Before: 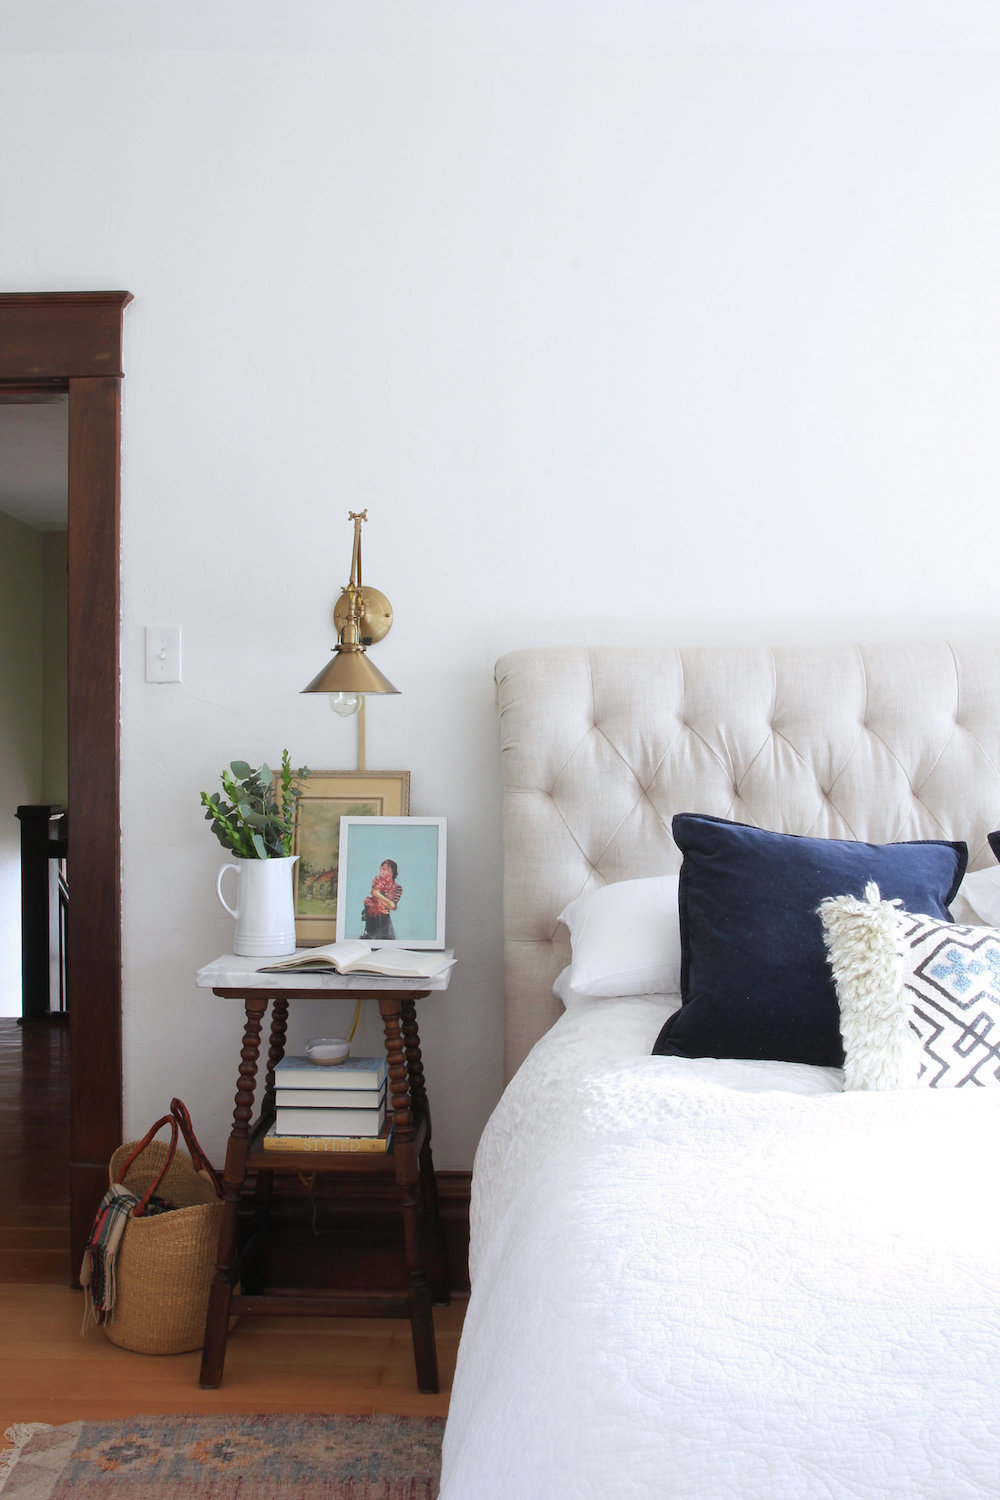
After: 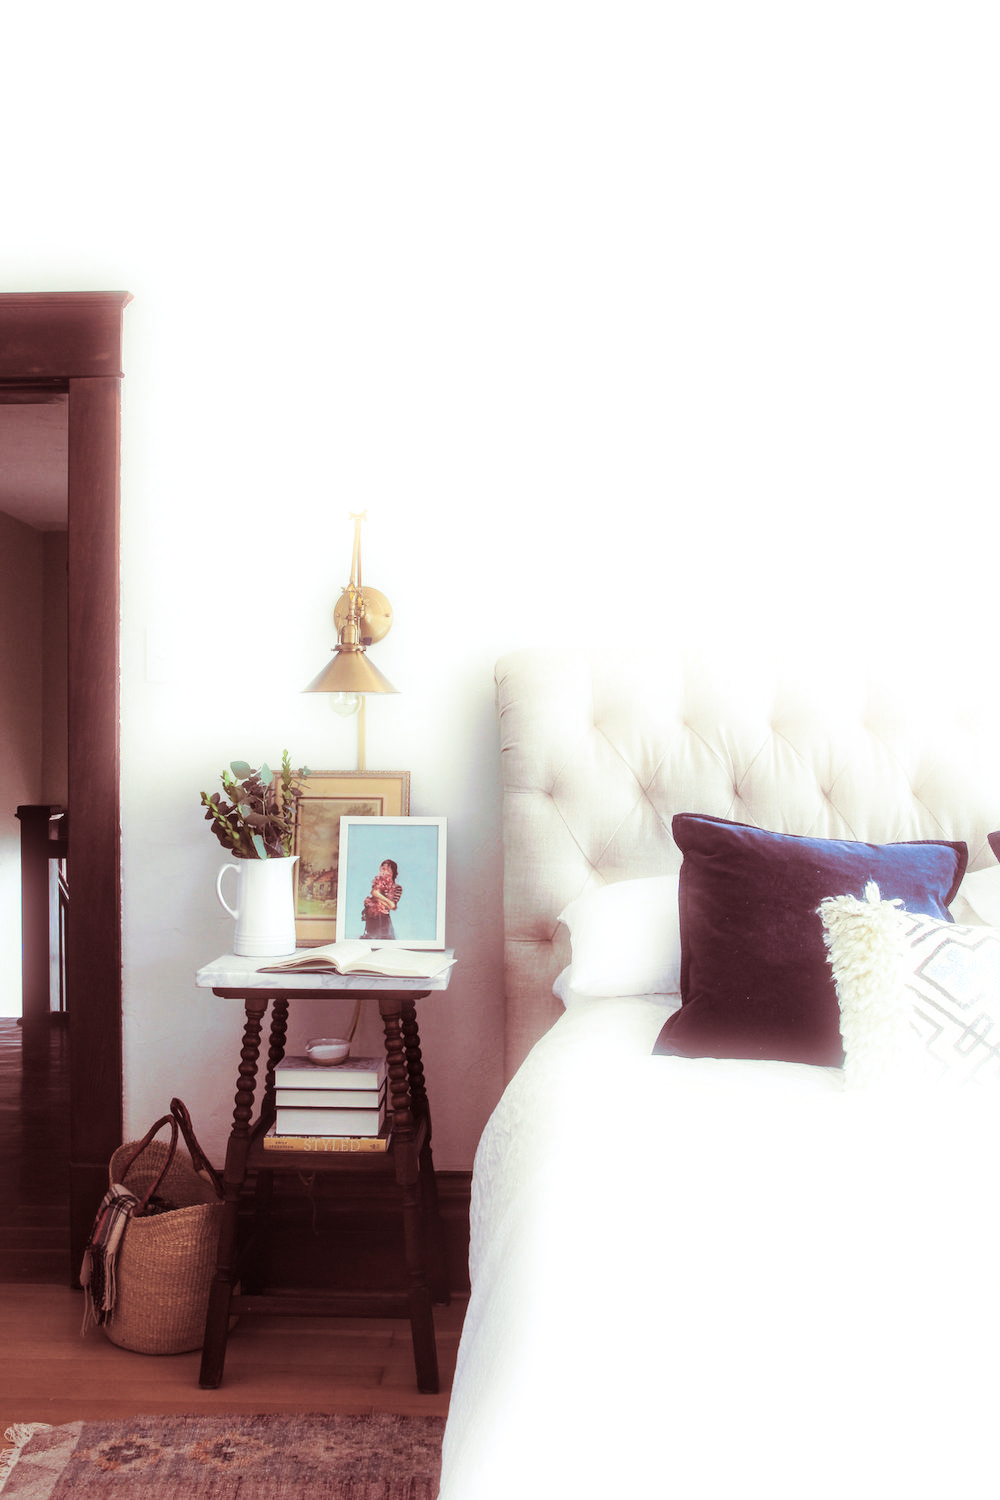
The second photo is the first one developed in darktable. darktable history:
bloom: size 5%, threshold 95%, strength 15%
local contrast: detail 130%
tone curve: curves: ch0 [(0, 0.032) (0.181, 0.156) (0.751, 0.829) (1, 1)], color space Lab, linked channels, preserve colors none
split-toning: compress 20%
